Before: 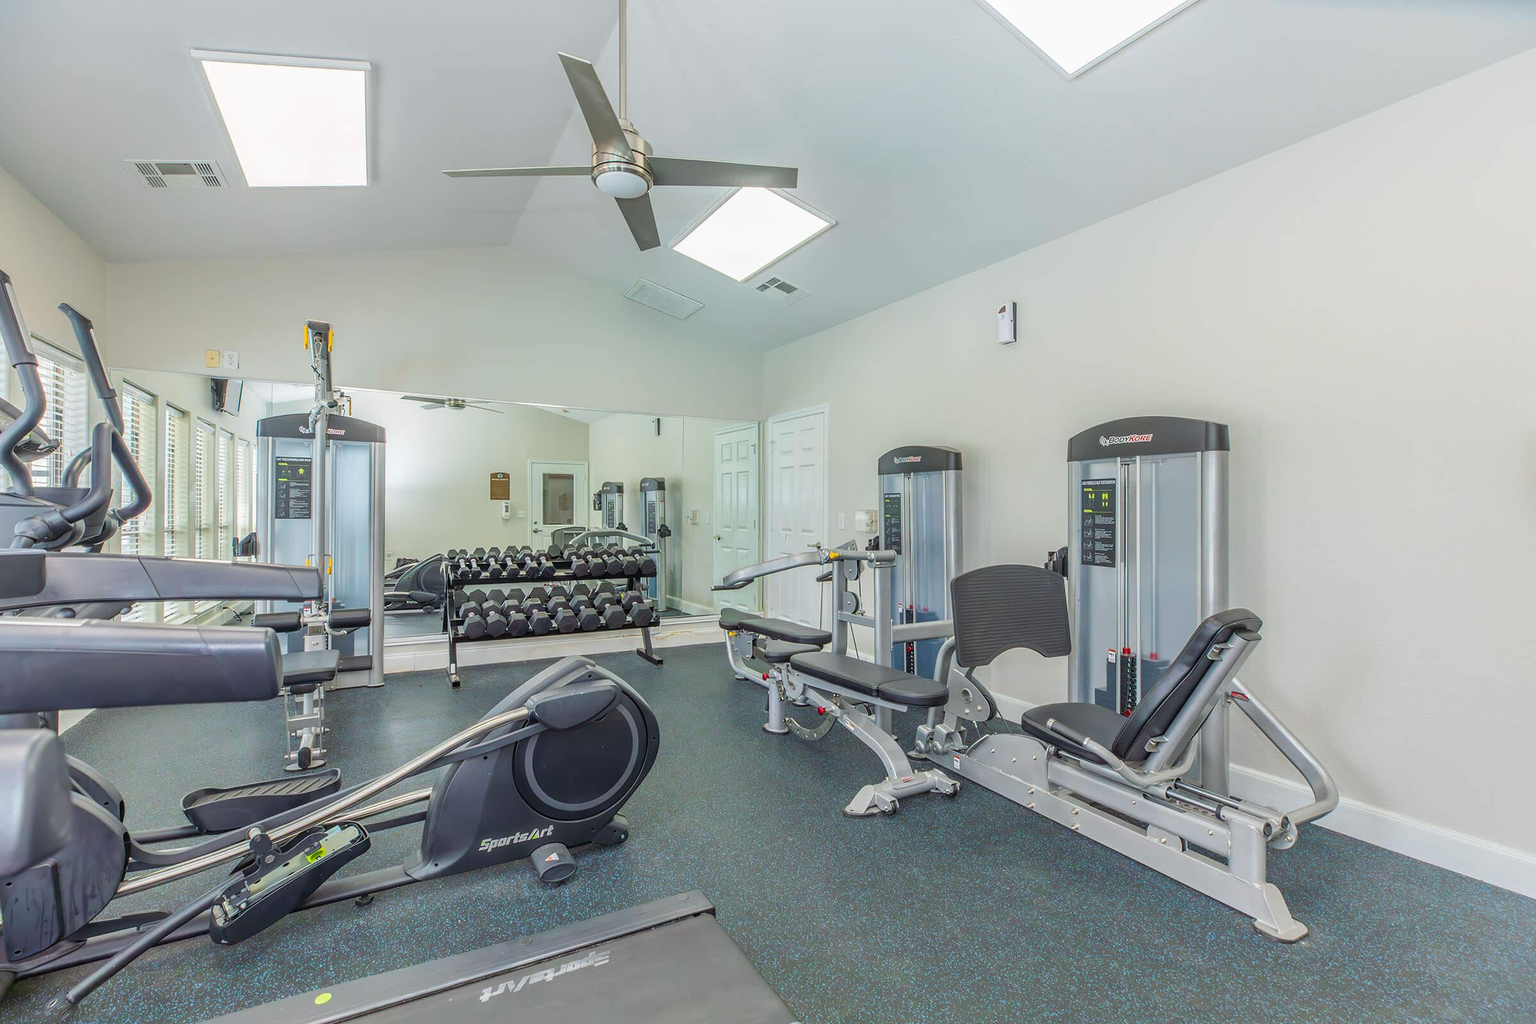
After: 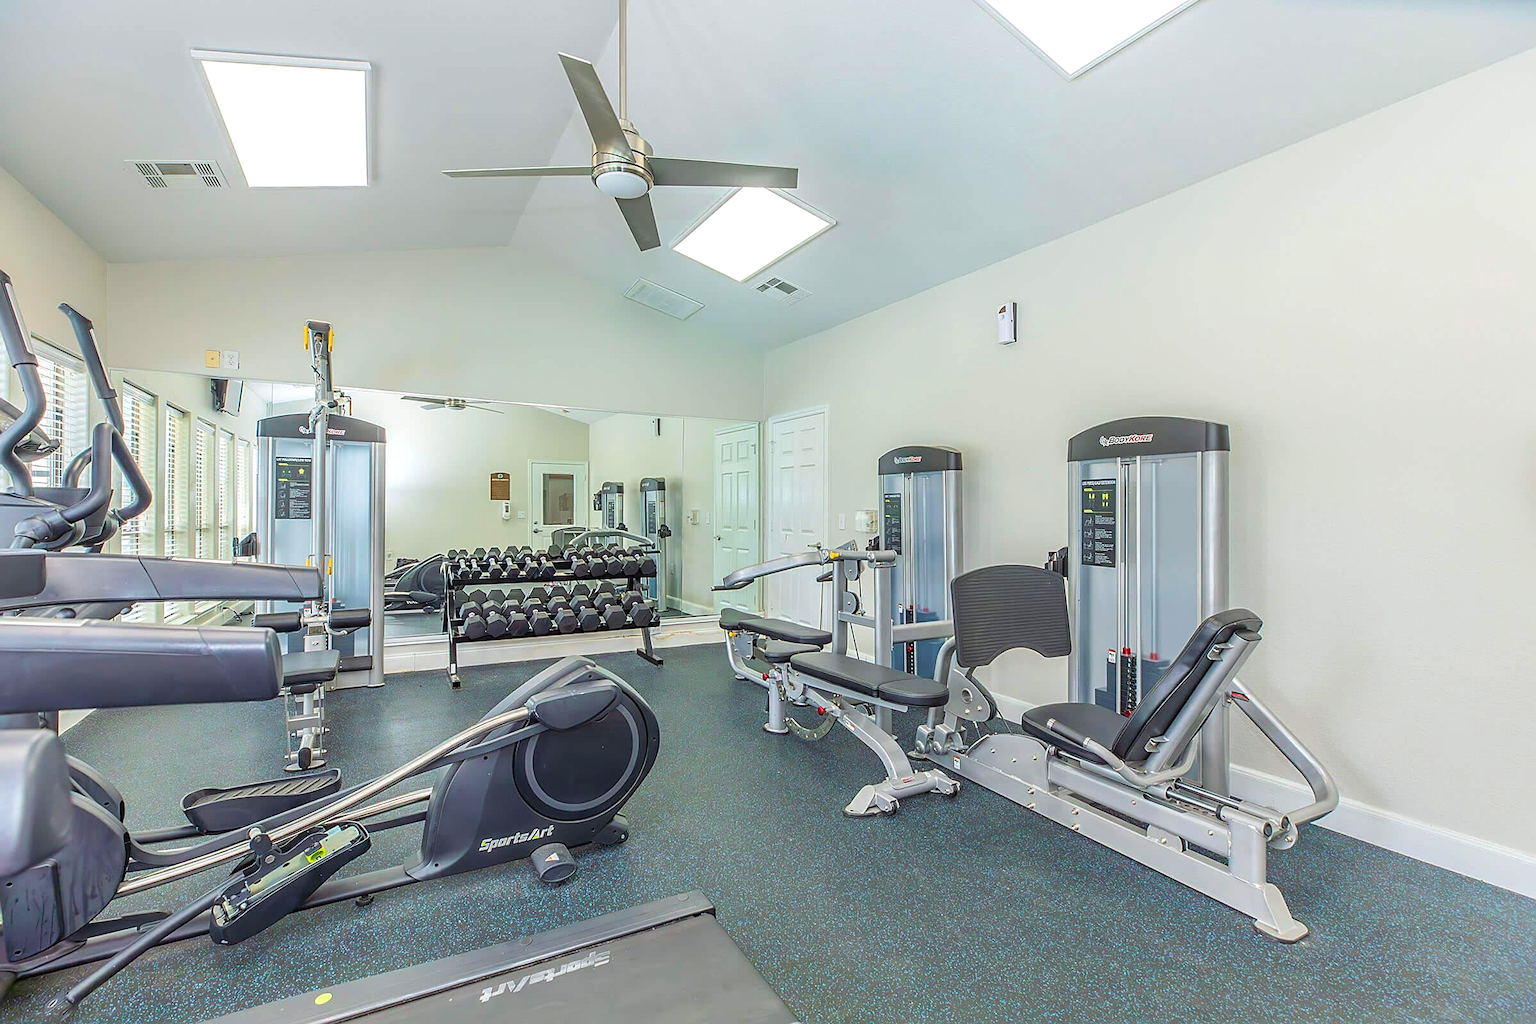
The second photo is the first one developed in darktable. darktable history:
sharpen: amount 0.534
velvia: strength 15.05%
exposure: exposure 0.194 EV, compensate highlight preservation false
tone equalizer: smoothing diameter 24.94%, edges refinement/feathering 11.22, preserve details guided filter
